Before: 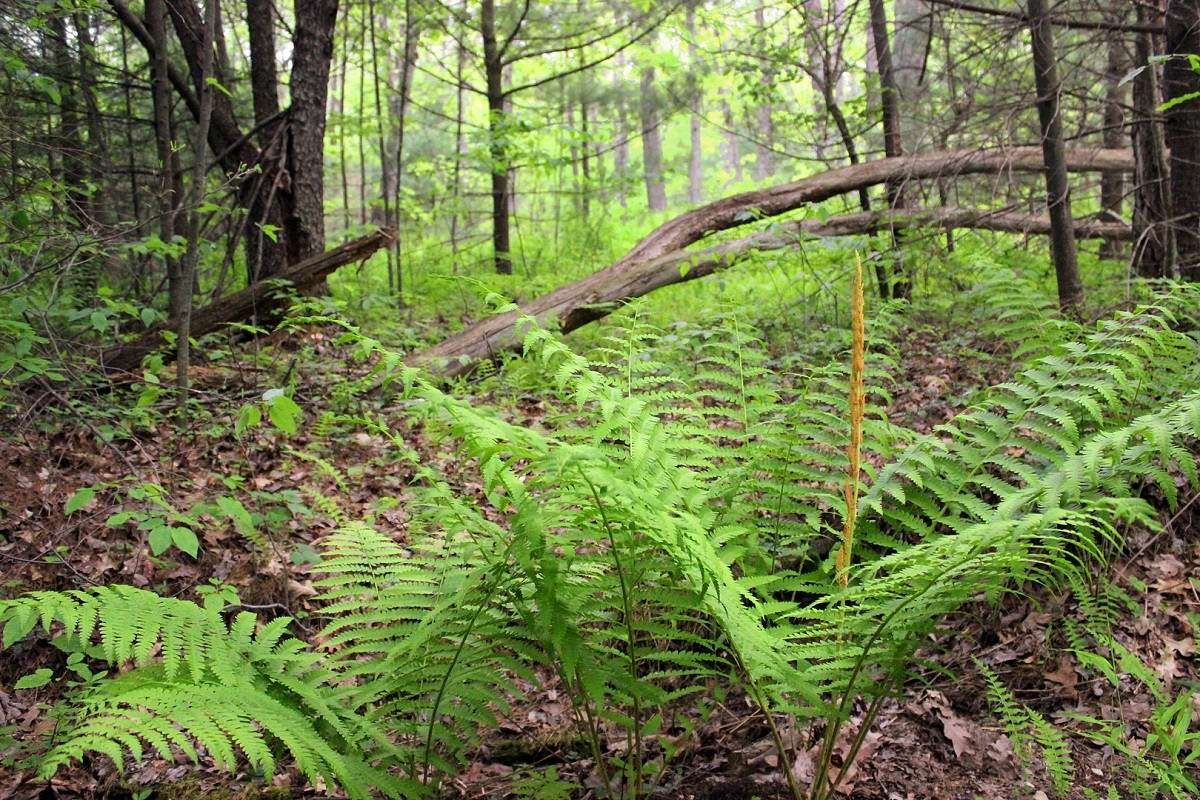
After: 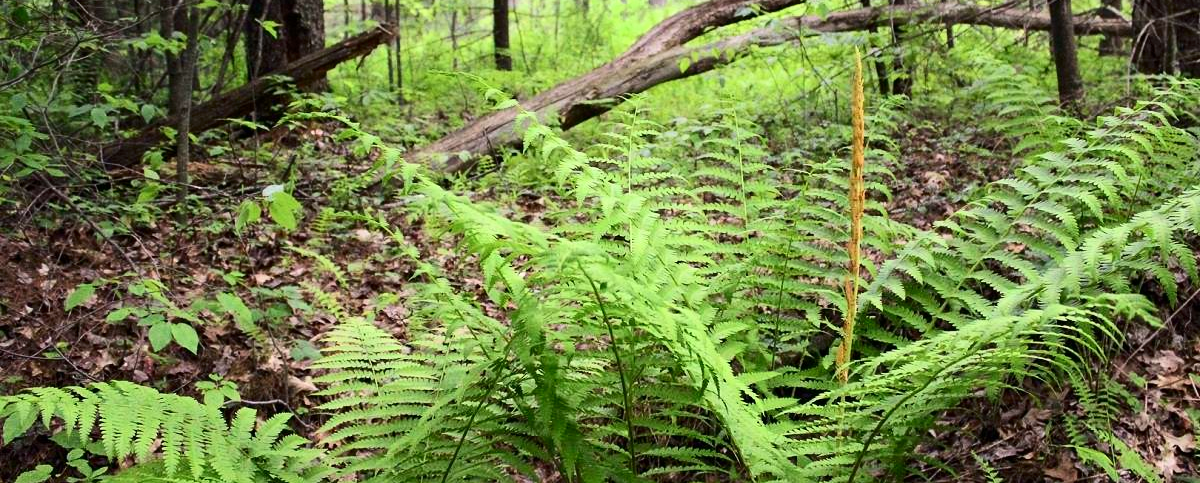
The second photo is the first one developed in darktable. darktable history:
contrast brightness saturation: contrast 0.22
crop and rotate: top 25.59%, bottom 13.979%
